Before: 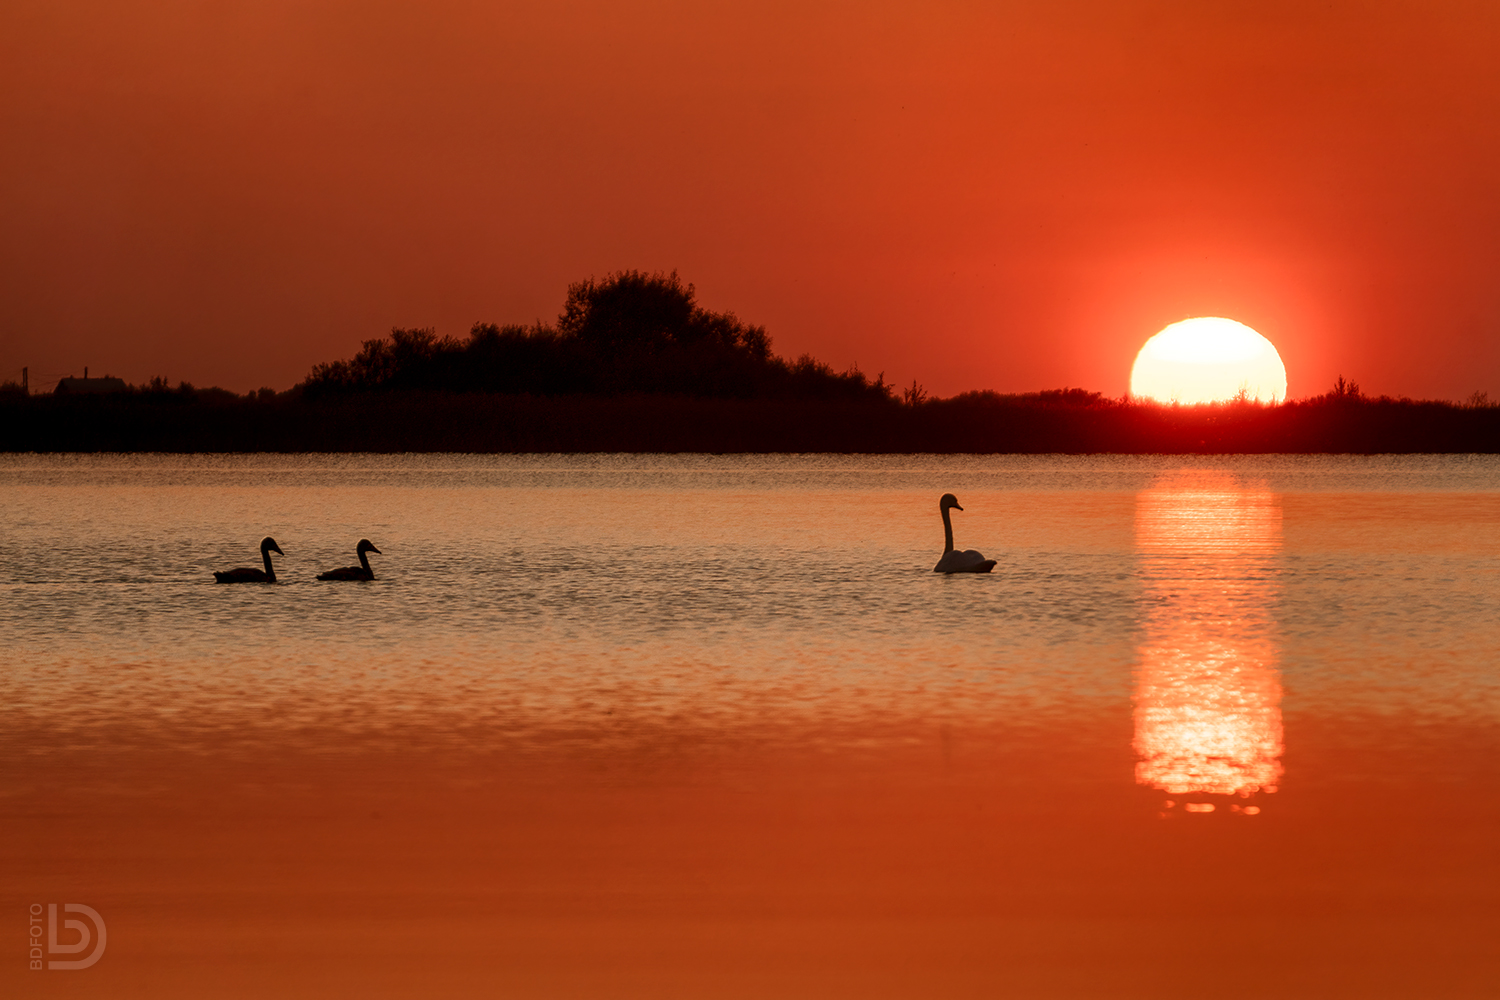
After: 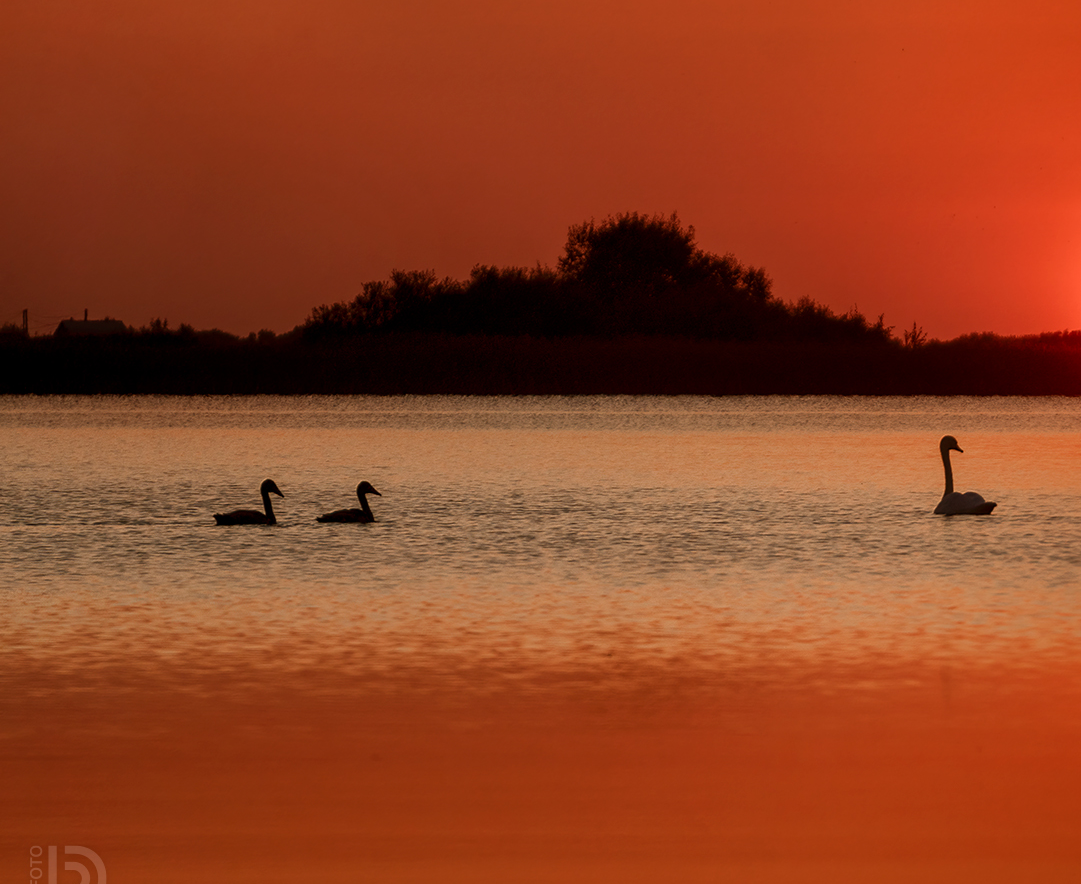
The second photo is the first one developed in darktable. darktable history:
crop: top 5.805%, right 27.904%, bottom 5.732%
